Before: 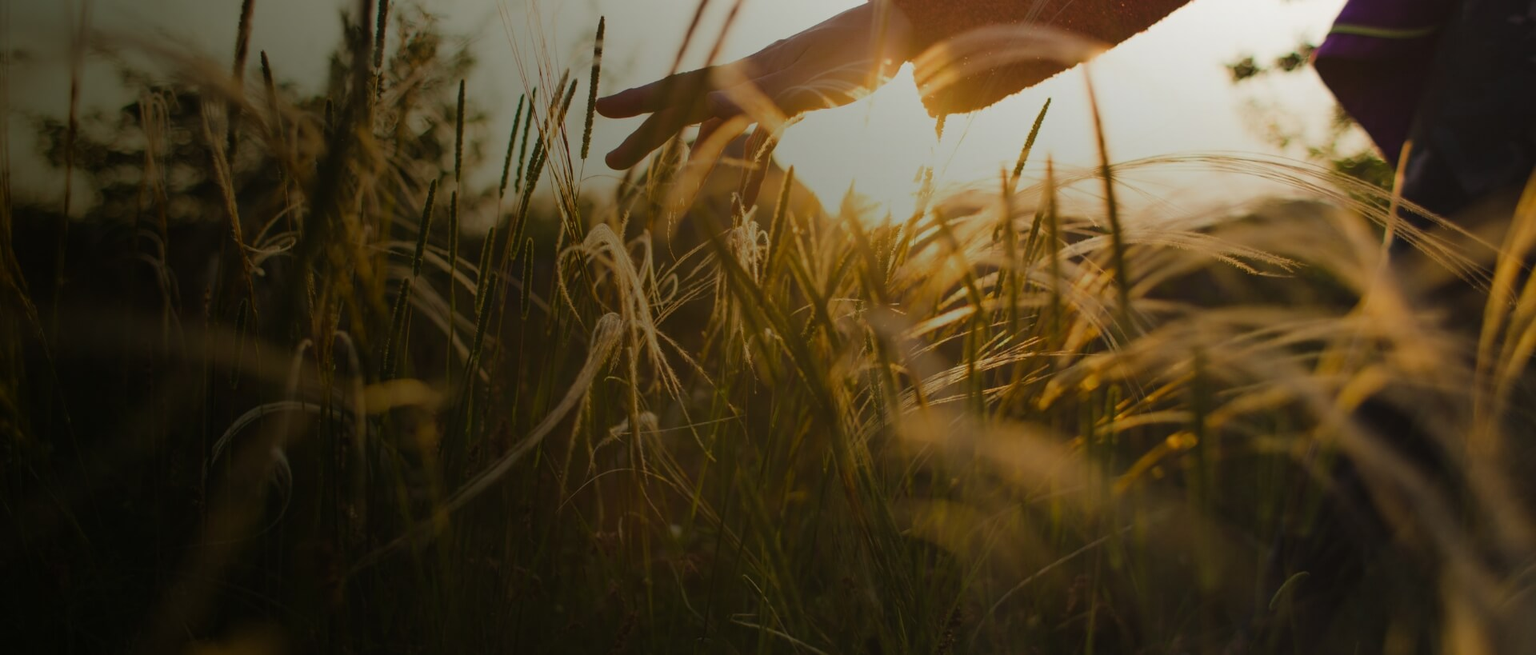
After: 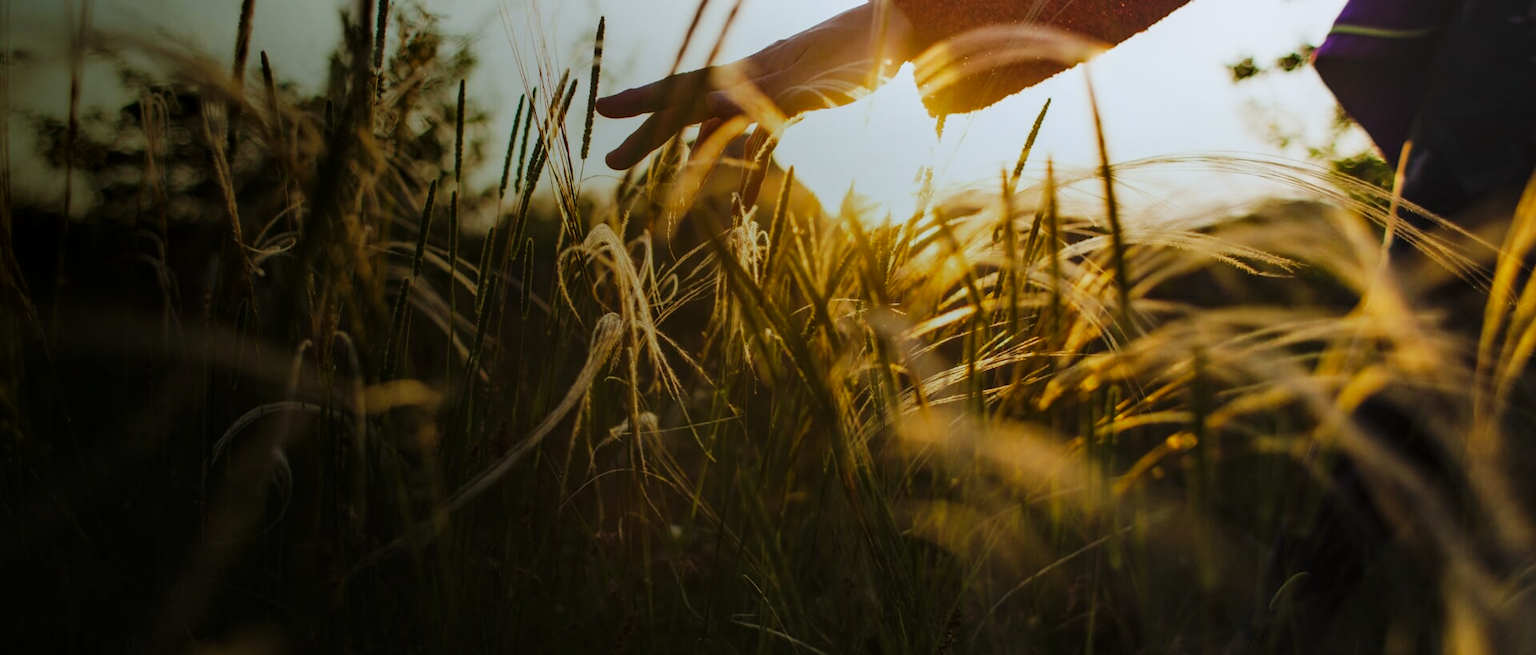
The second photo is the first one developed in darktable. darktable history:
base curve: curves: ch0 [(0, 0) (0.032, 0.025) (0.121, 0.166) (0.206, 0.329) (0.605, 0.79) (1, 1)], preserve colors none
white balance: red 0.931, blue 1.11
local contrast: on, module defaults
